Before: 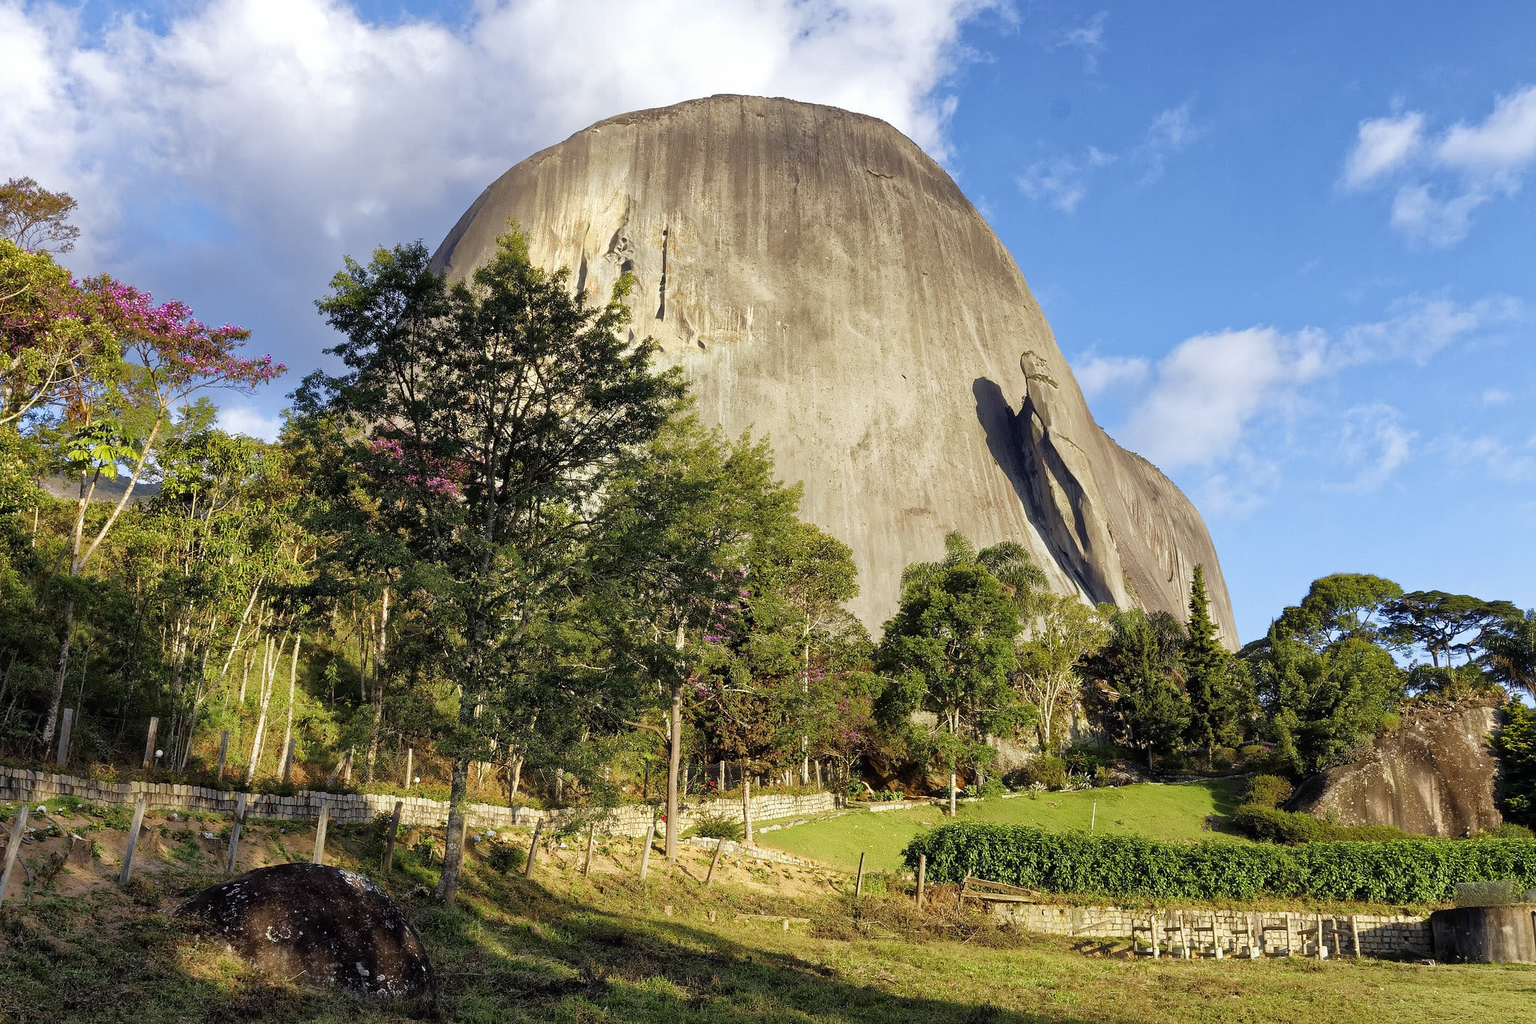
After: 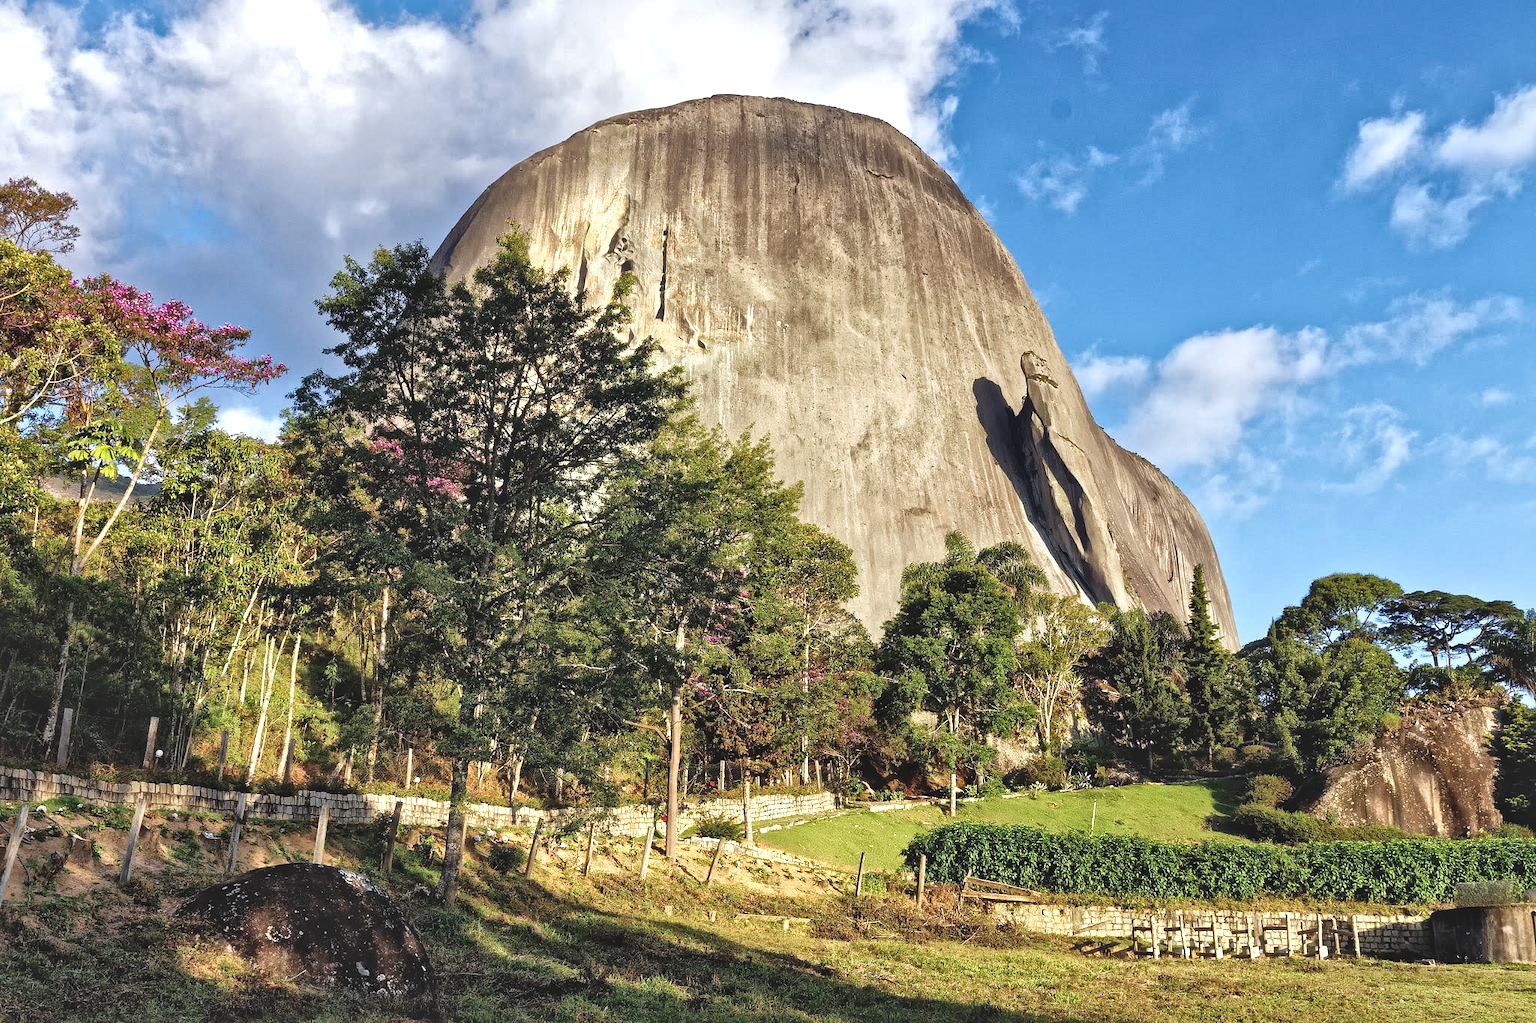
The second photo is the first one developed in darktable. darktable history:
contrast equalizer: octaves 7, y [[0.535, 0.543, 0.548, 0.548, 0.542, 0.532], [0.5 ×6], [0.5 ×6], [0 ×6], [0 ×6]]
exposure: black level correction -0.028, compensate highlight preservation false
local contrast: mode bilateral grid, contrast 21, coarseness 19, detail 163%, midtone range 0.2
